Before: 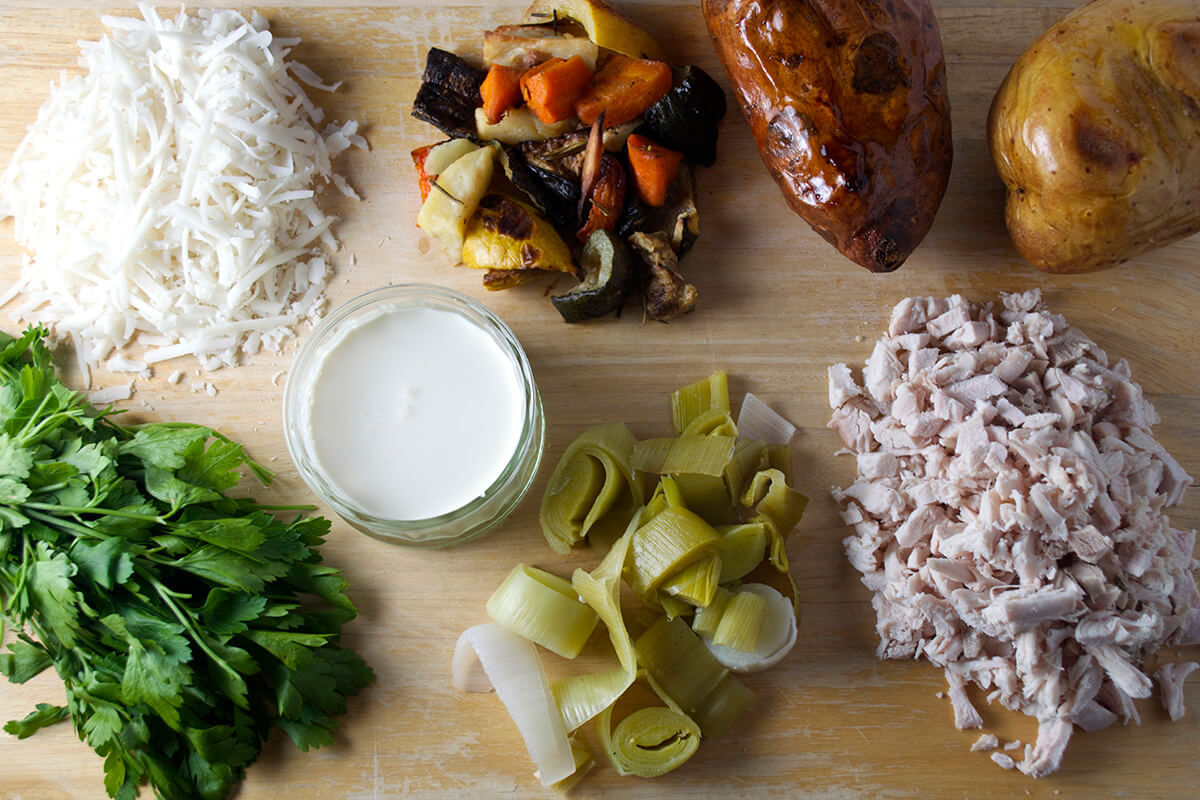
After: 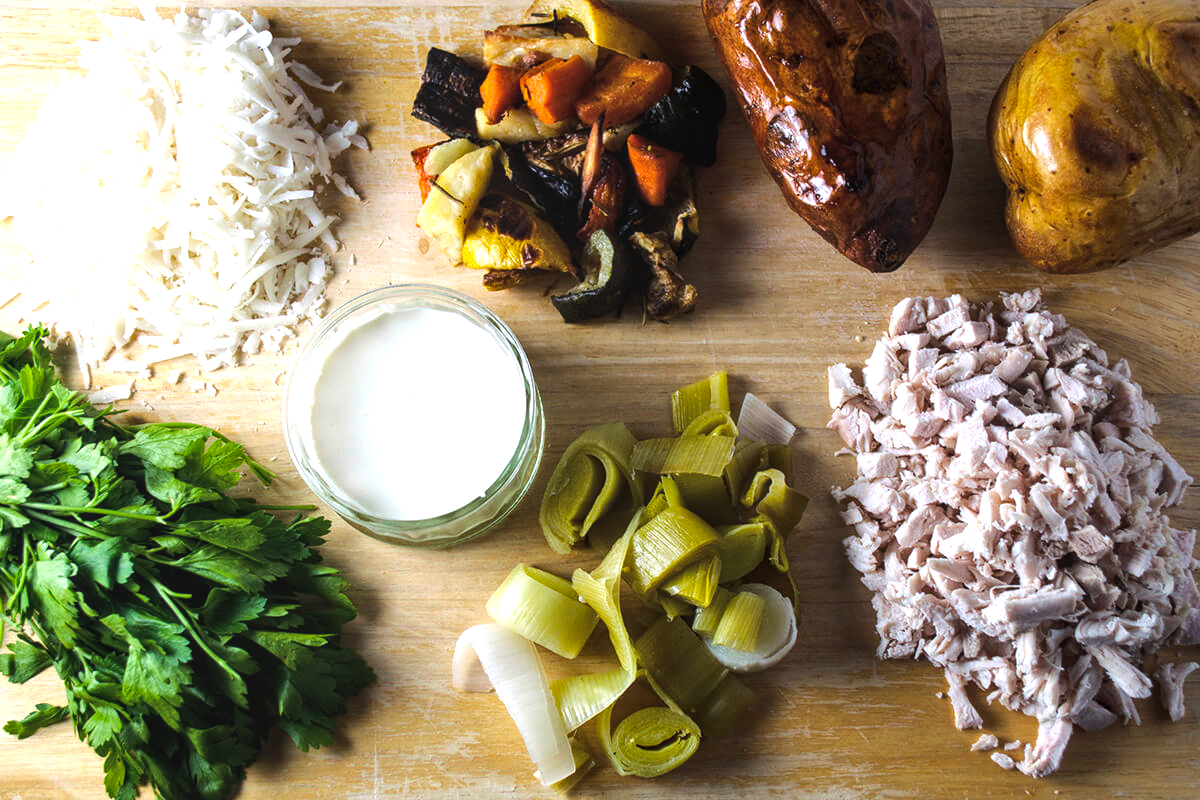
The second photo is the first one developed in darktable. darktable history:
local contrast: on, module defaults
color balance rgb: global offset › luminance 0.71%, perceptual saturation grading › global saturation -11.5%, perceptual brilliance grading › highlights 17.77%, perceptual brilliance grading › mid-tones 31.71%, perceptual brilliance grading › shadows -31.01%, global vibrance 50%
